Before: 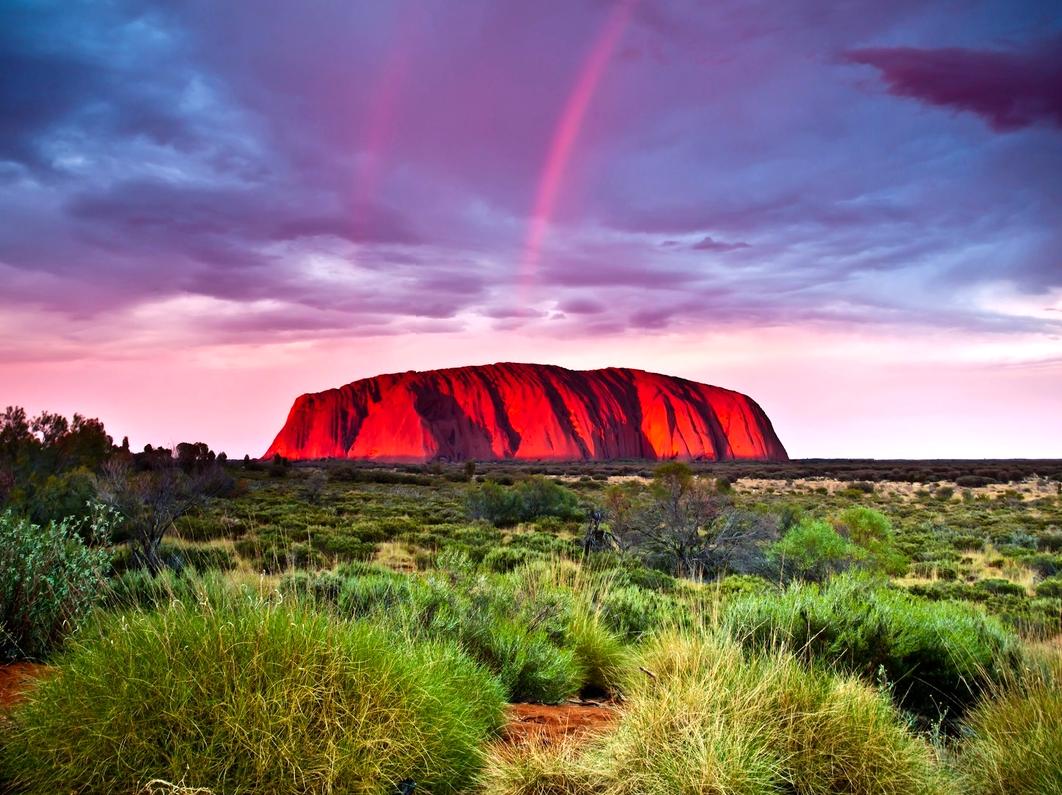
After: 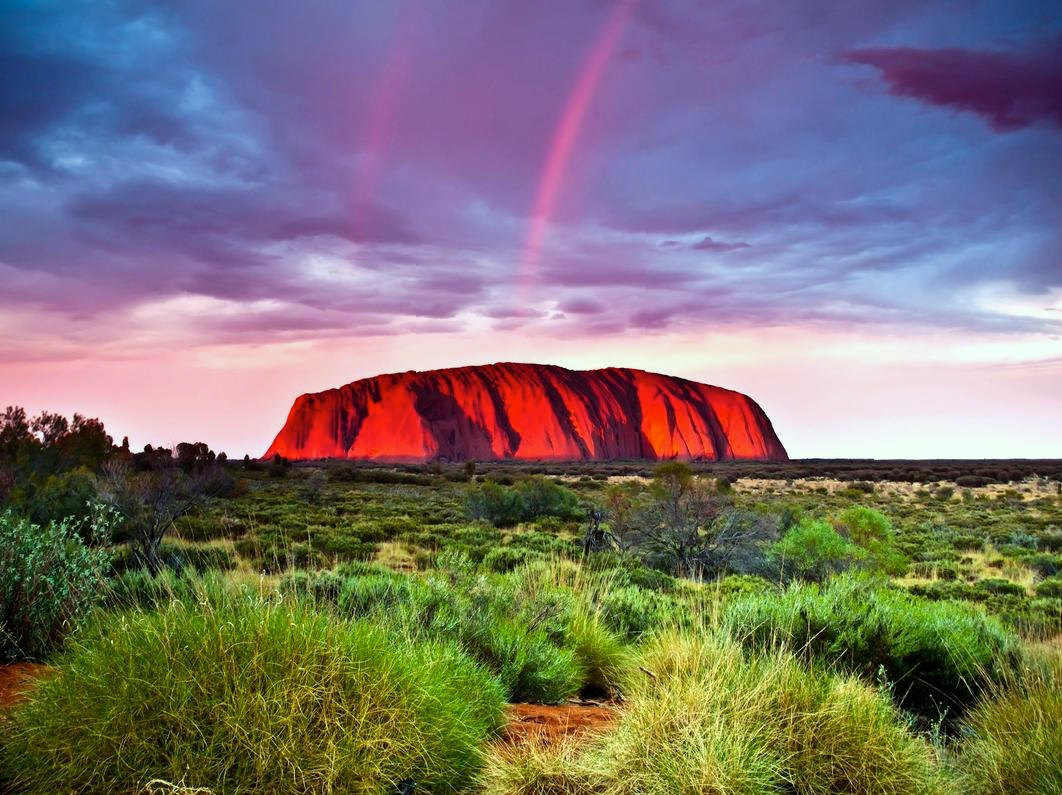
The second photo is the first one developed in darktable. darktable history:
color correction: highlights a* -8.08, highlights b* 3.51
